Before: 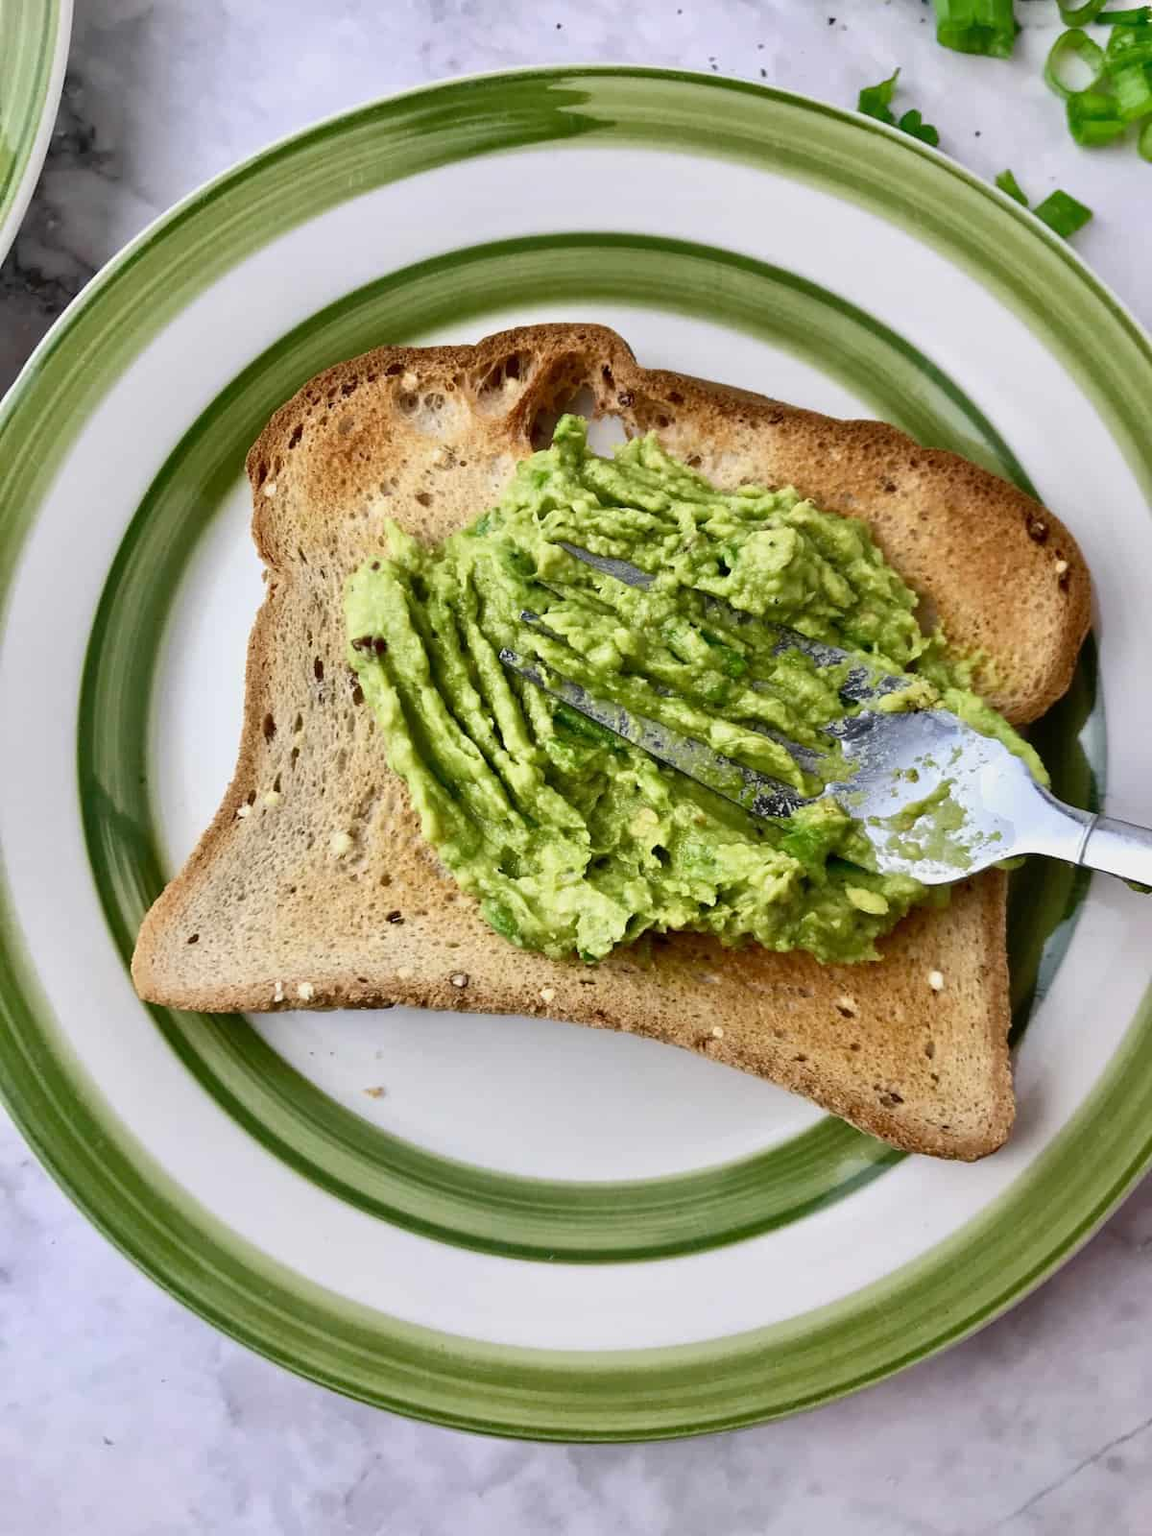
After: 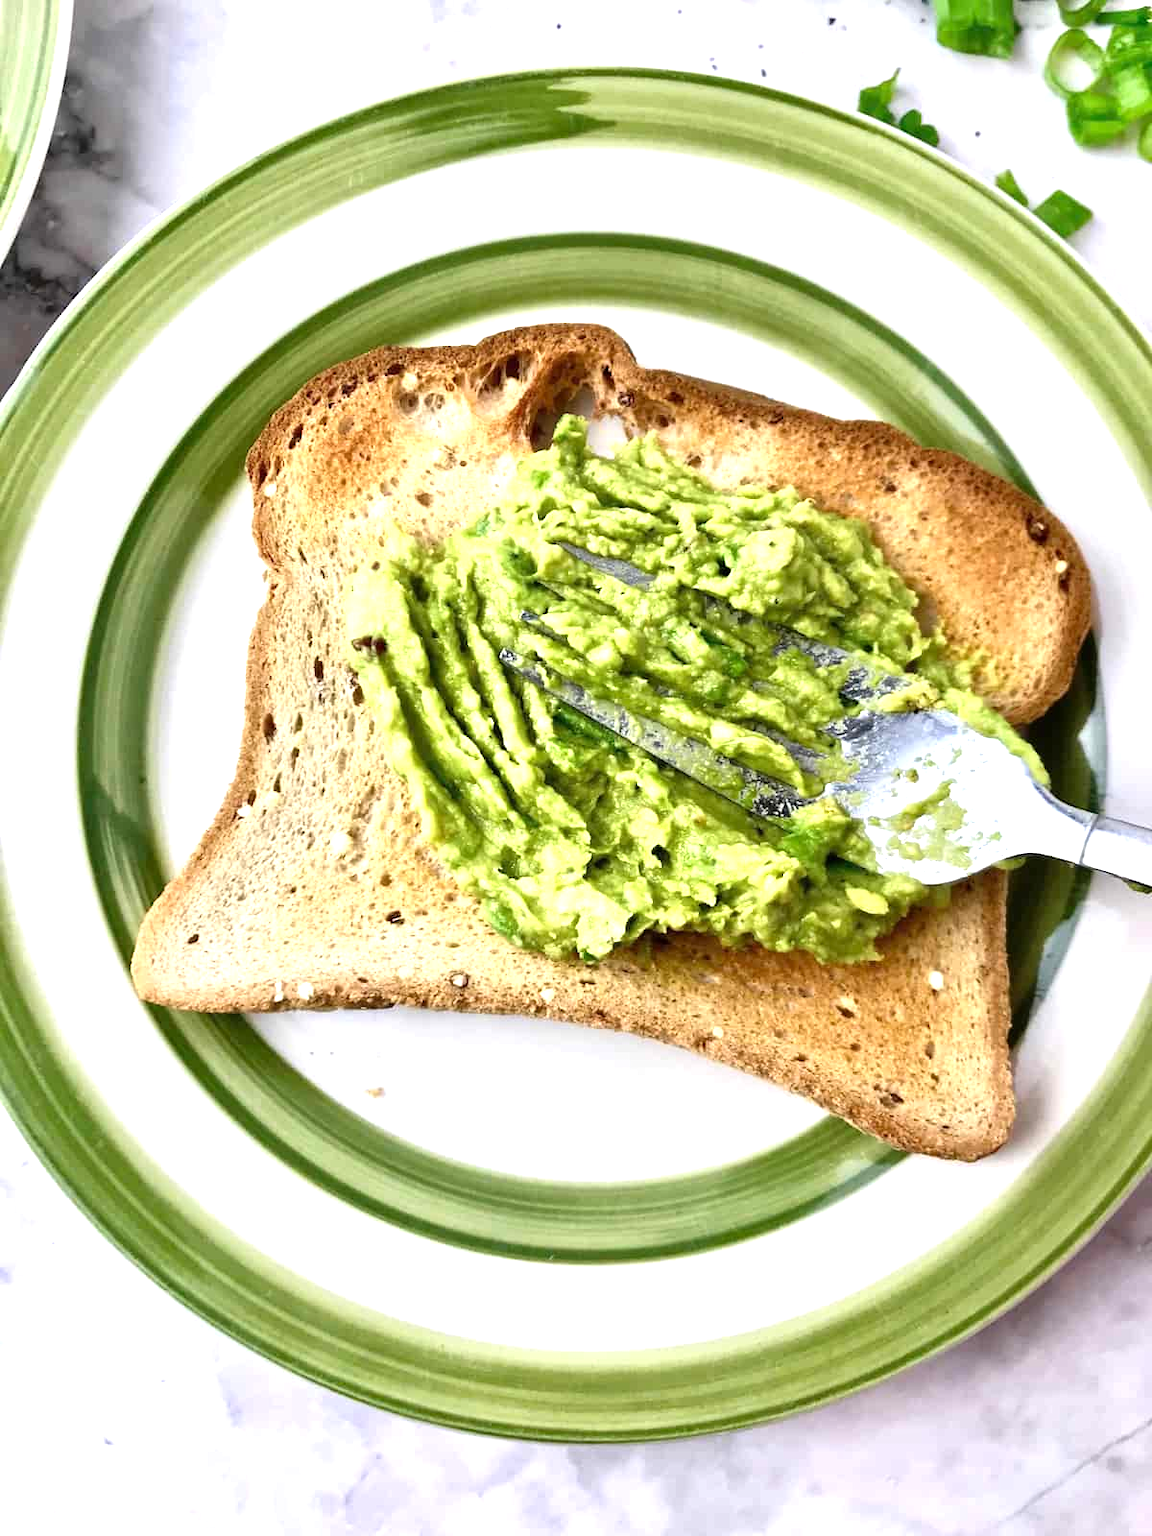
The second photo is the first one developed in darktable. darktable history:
exposure: exposure 0.561 EV, compensate highlight preservation false
tone equalizer: -8 EV -0.447 EV, -7 EV -0.356 EV, -6 EV -0.35 EV, -5 EV -0.203 EV, -3 EV 0.22 EV, -2 EV 0.344 EV, -1 EV 0.392 EV, +0 EV 0.423 EV
